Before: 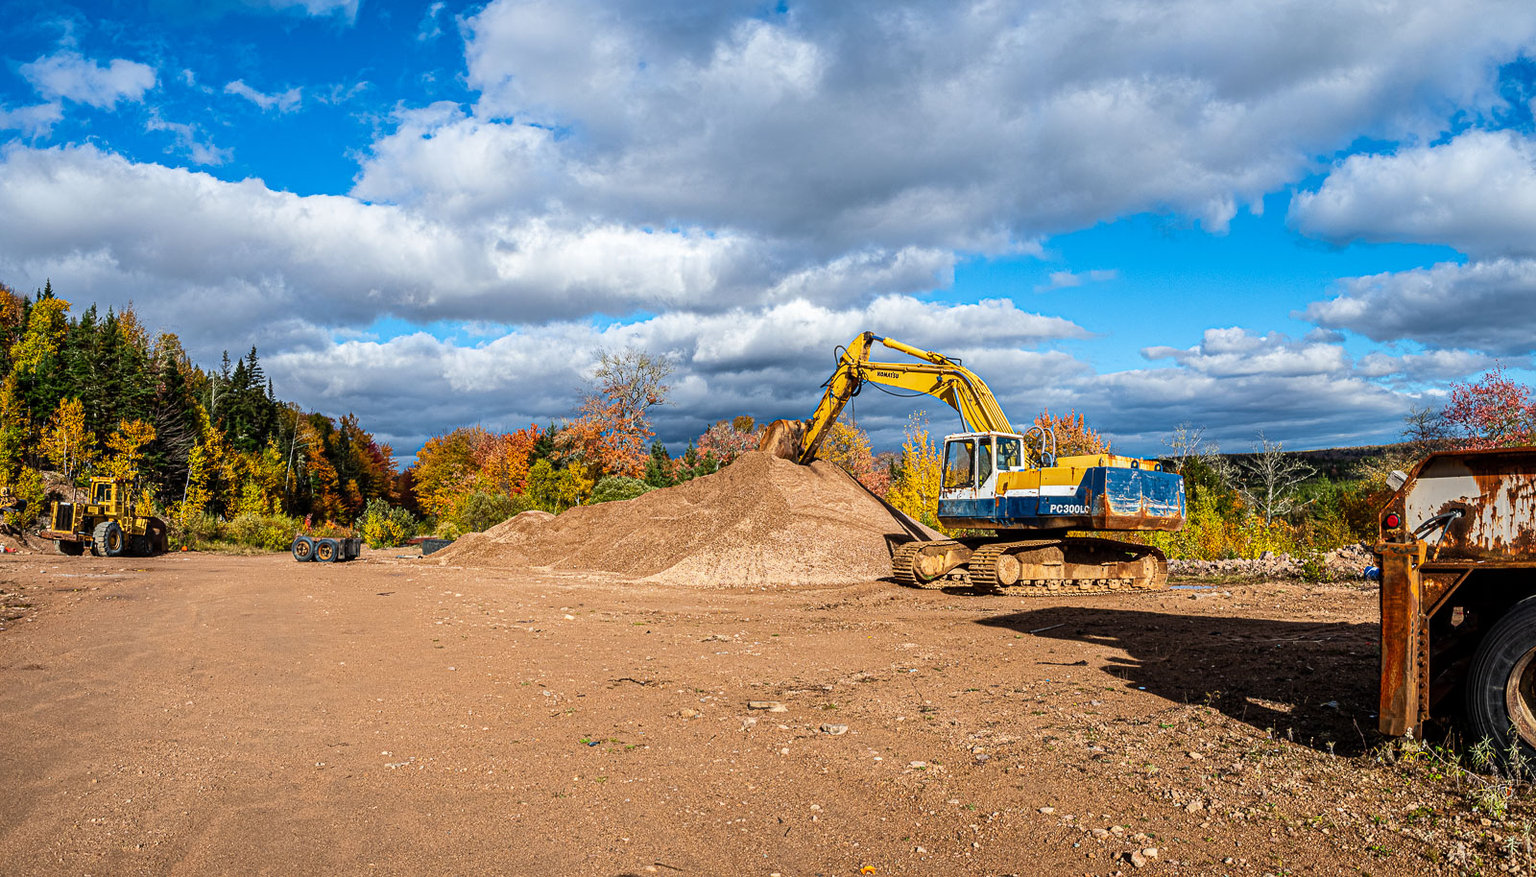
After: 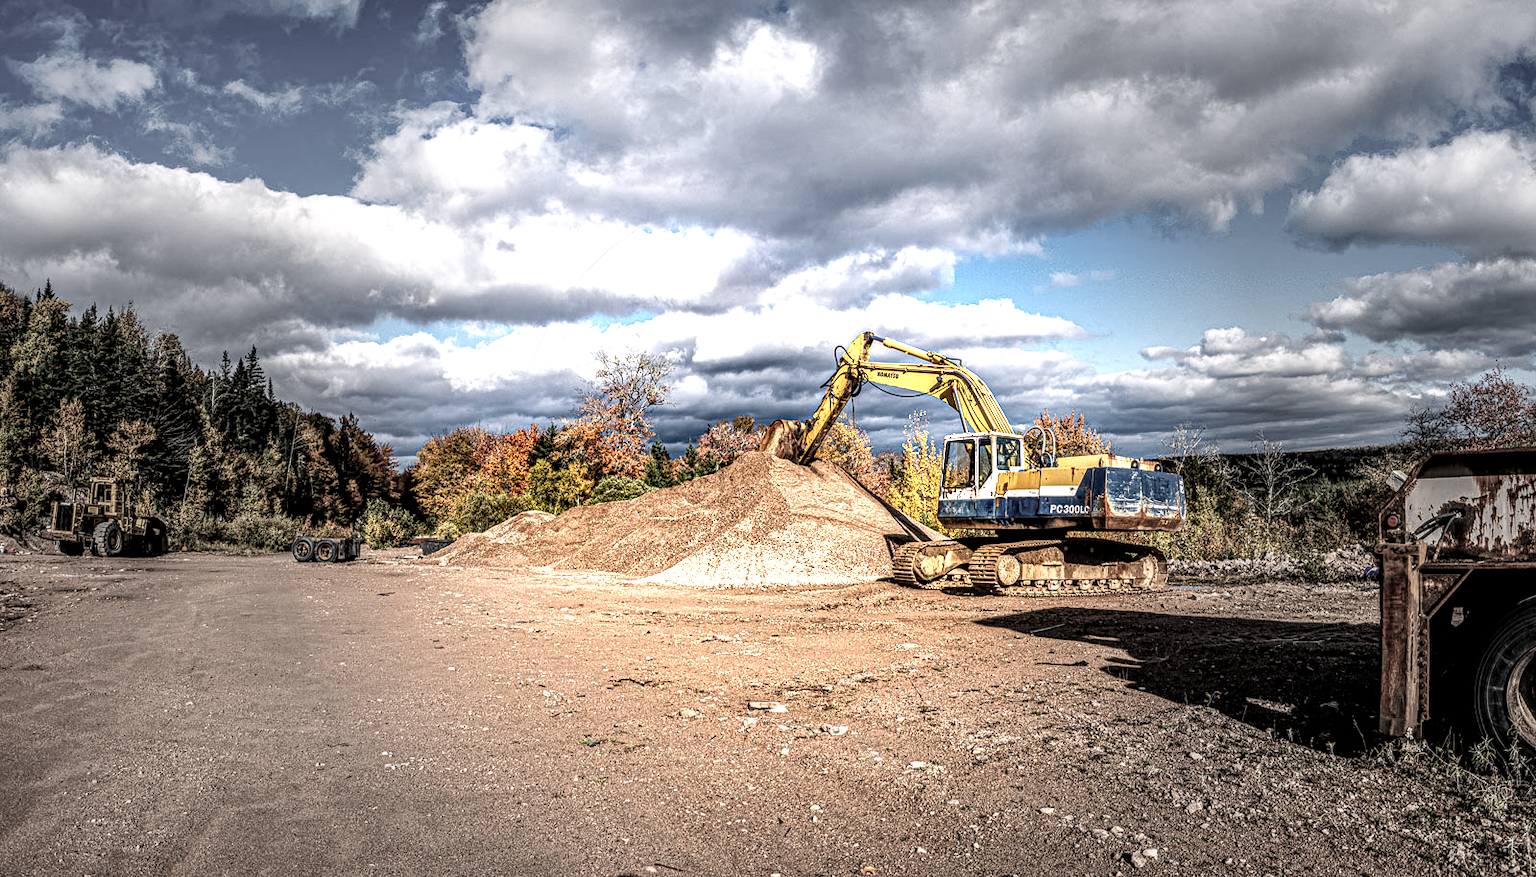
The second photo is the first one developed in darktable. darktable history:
color correction: highlights a* 5.51, highlights b* 5.2, saturation 0.629
local contrast: highlights 2%, shadows 4%, detail 182%
vignetting: fall-off start 32.13%, fall-off radius 33.76%, unbound false
tone equalizer: -8 EV -0.73 EV, -7 EV -0.714 EV, -6 EV -0.604 EV, -5 EV -0.391 EV, -3 EV 0.394 EV, -2 EV 0.6 EV, -1 EV 0.682 EV, +0 EV 0.743 EV
